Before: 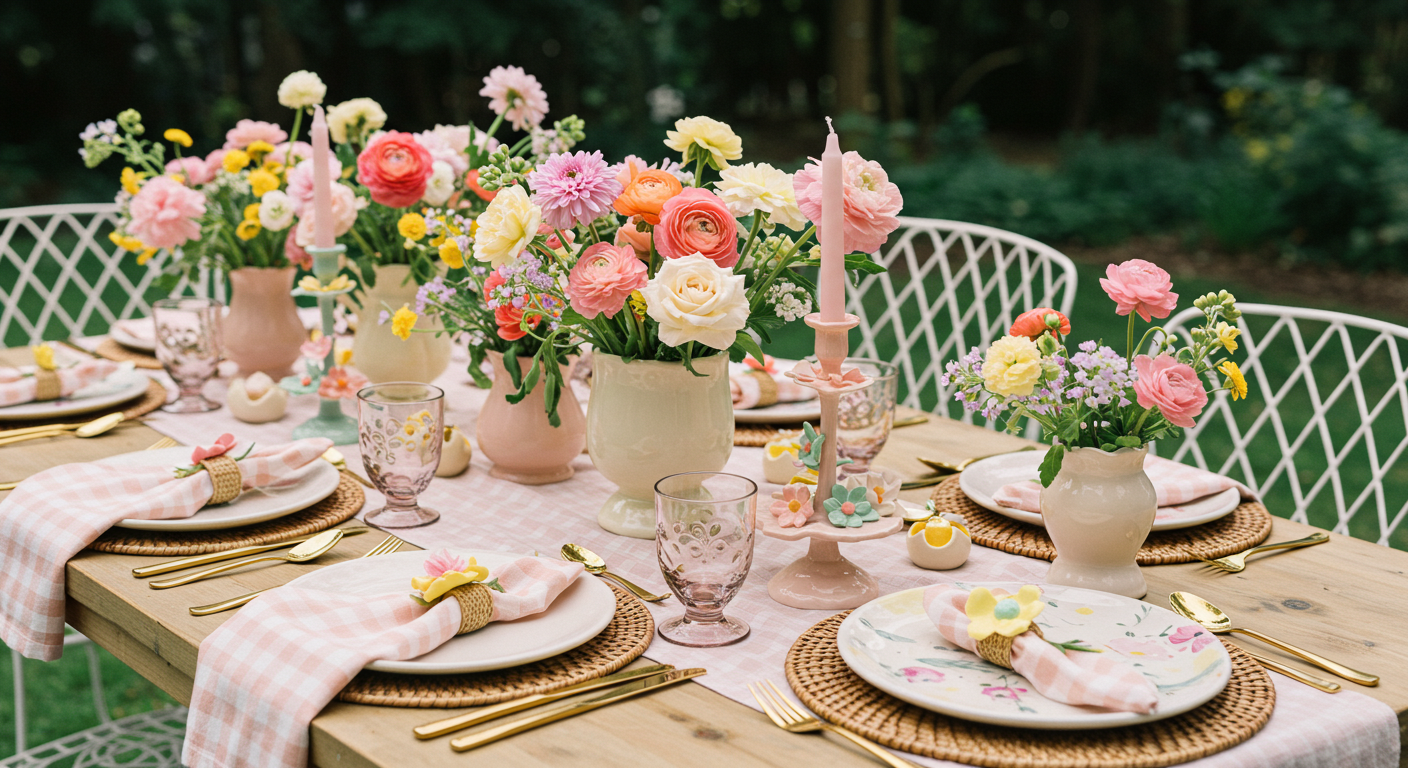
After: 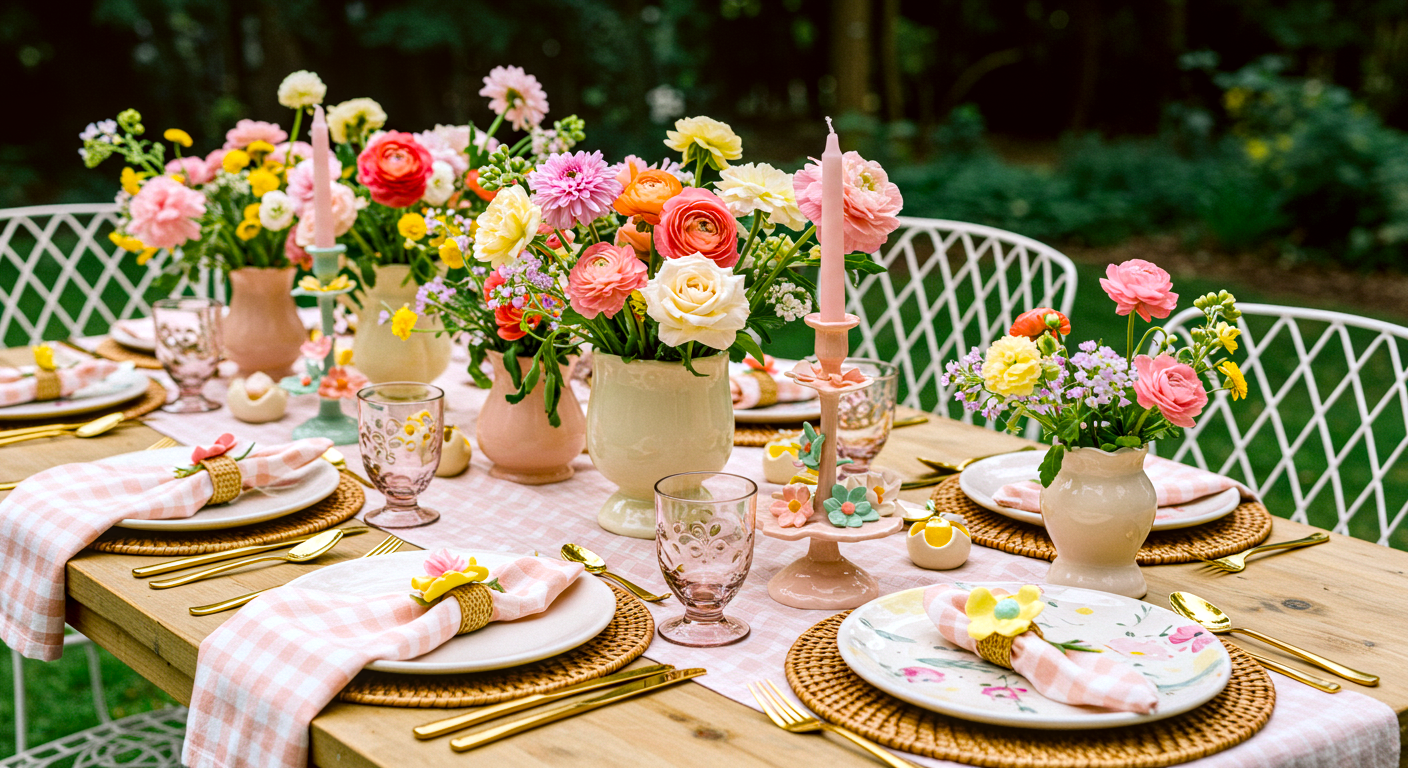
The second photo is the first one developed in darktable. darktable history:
color correction: highlights a* -3.17, highlights b* -6.08, shadows a* 3.17, shadows b* 5.12
color balance rgb: highlights gain › chroma 0.108%, highlights gain › hue 332.27°, global offset › luminance -0.246%, perceptual saturation grading › global saturation 25.149%, global vibrance 30.148%, contrast 10.211%
local contrast: on, module defaults
